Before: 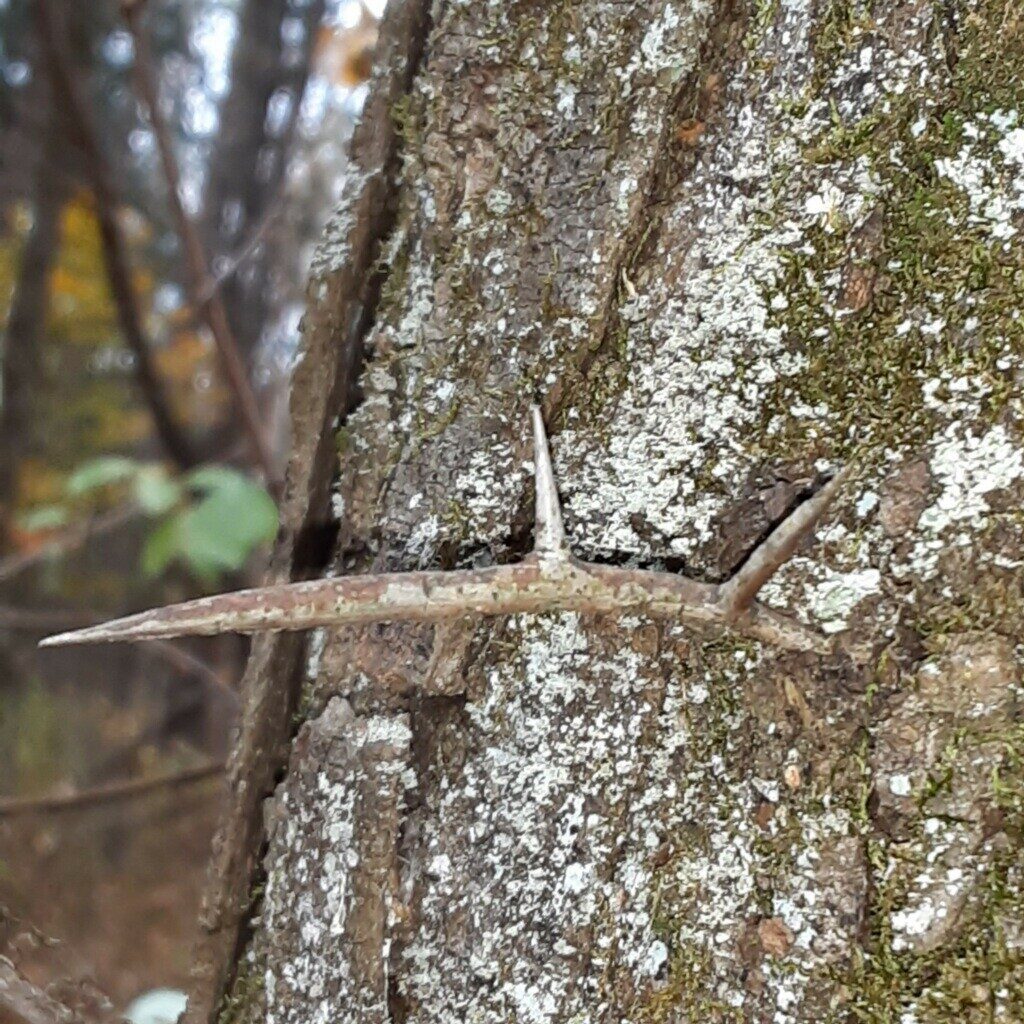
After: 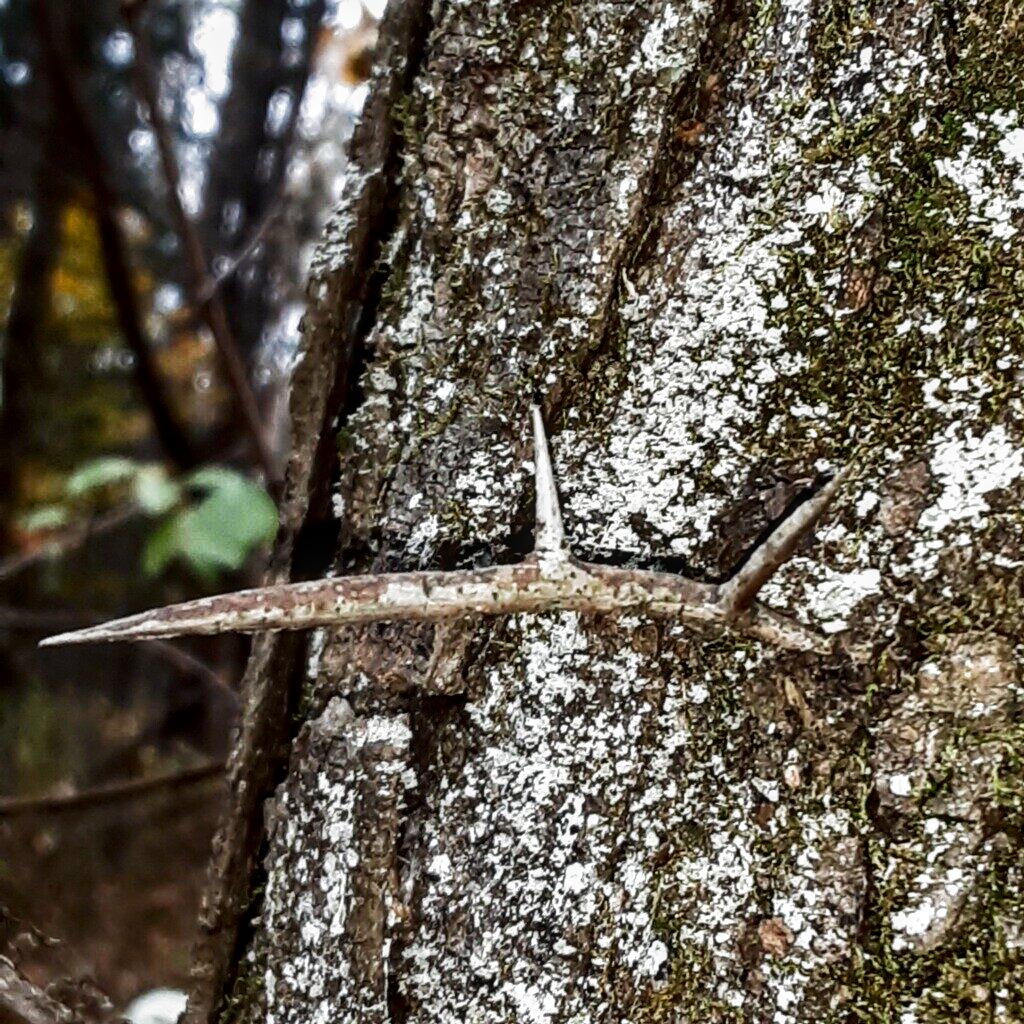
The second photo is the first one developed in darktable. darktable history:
local contrast: on, module defaults
contrast brightness saturation: contrast 0.19, brightness -0.24, saturation 0.11
filmic rgb: black relative exposure -8.2 EV, white relative exposure 2.2 EV, threshold 3 EV, hardness 7.11, latitude 75%, contrast 1.325, highlights saturation mix -2%, shadows ↔ highlights balance 30%, preserve chrominance RGB euclidean norm, color science v5 (2021), contrast in shadows safe, contrast in highlights safe, enable highlight reconstruction true
